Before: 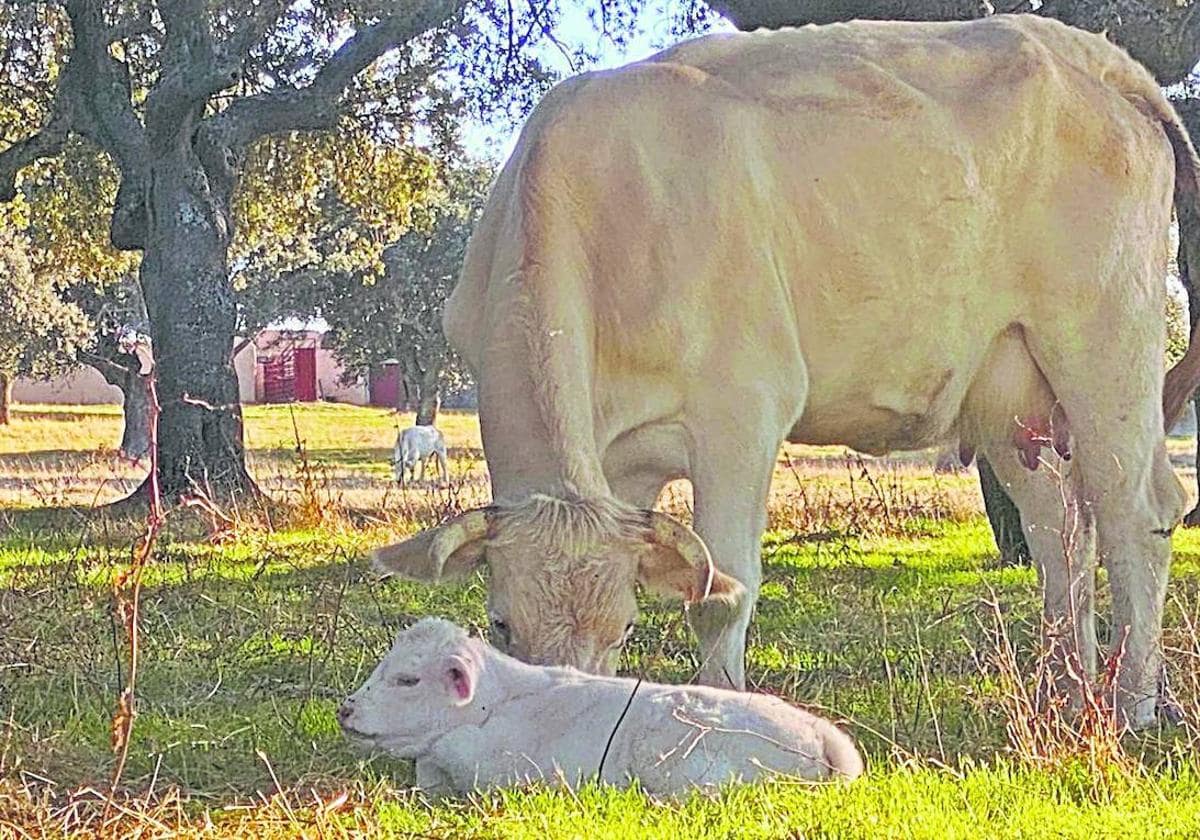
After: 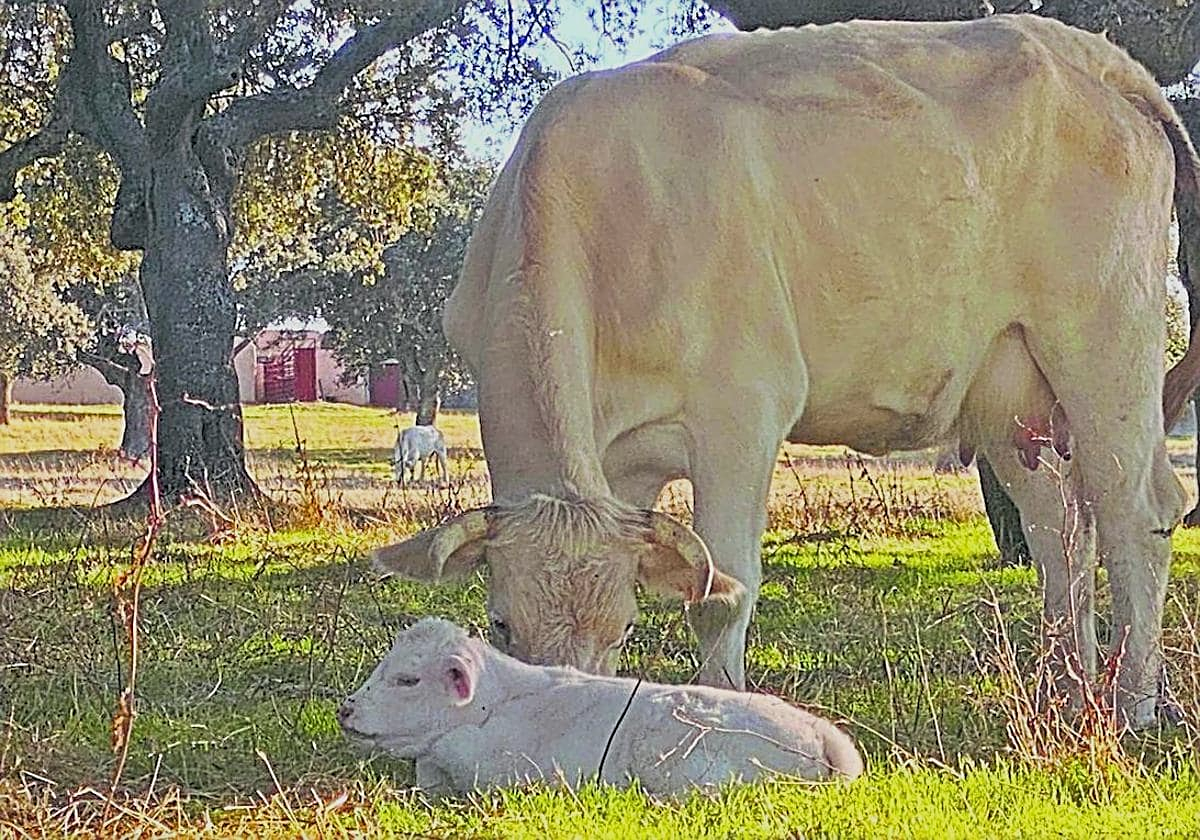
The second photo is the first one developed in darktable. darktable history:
sharpen: on, module defaults
exposure: exposure -0.36 EV, compensate highlight preservation false
